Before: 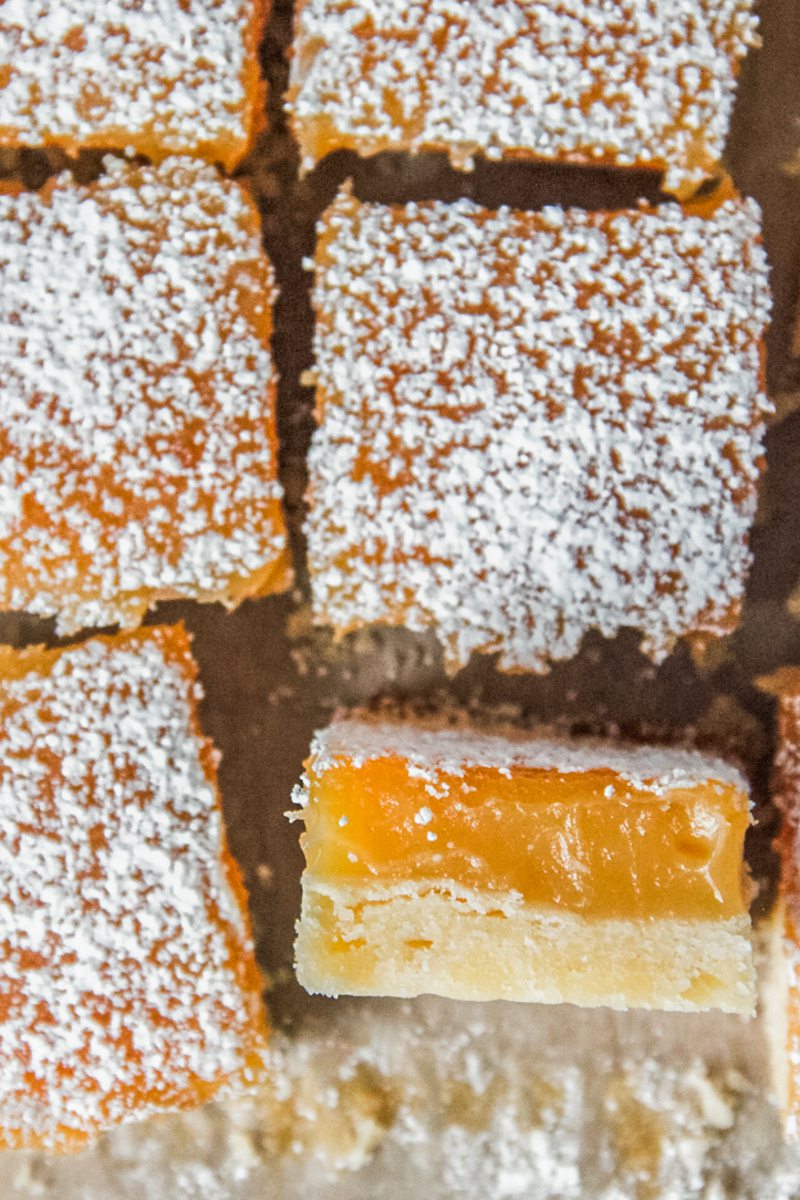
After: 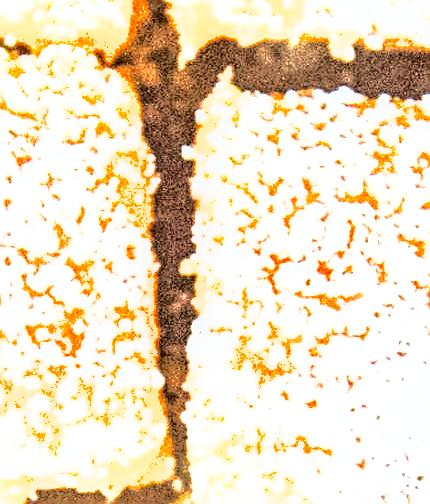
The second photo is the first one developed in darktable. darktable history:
crop: left 15.071%, top 9.311%, right 31.071%, bottom 48.612%
tone equalizer: -8 EV -0.752 EV, -7 EV -0.732 EV, -6 EV -0.616 EV, -5 EV -0.418 EV, -3 EV 0.366 EV, -2 EV 0.6 EV, -1 EV 0.697 EV, +0 EV 0.759 EV, edges refinement/feathering 500, mask exposure compensation -1.57 EV, preserve details no
sharpen: radius 1.4, amount 1.242, threshold 0.757
base curve: curves: ch0 [(0, 0) (0.032, 0.025) (0.121, 0.166) (0.206, 0.329) (0.605, 0.79) (1, 1)]
local contrast: highlights 33%, detail 135%
exposure: black level correction 0, exposure 1.671 EV, compensate highlight preservation false
shadows and highlights: on, module defaults
